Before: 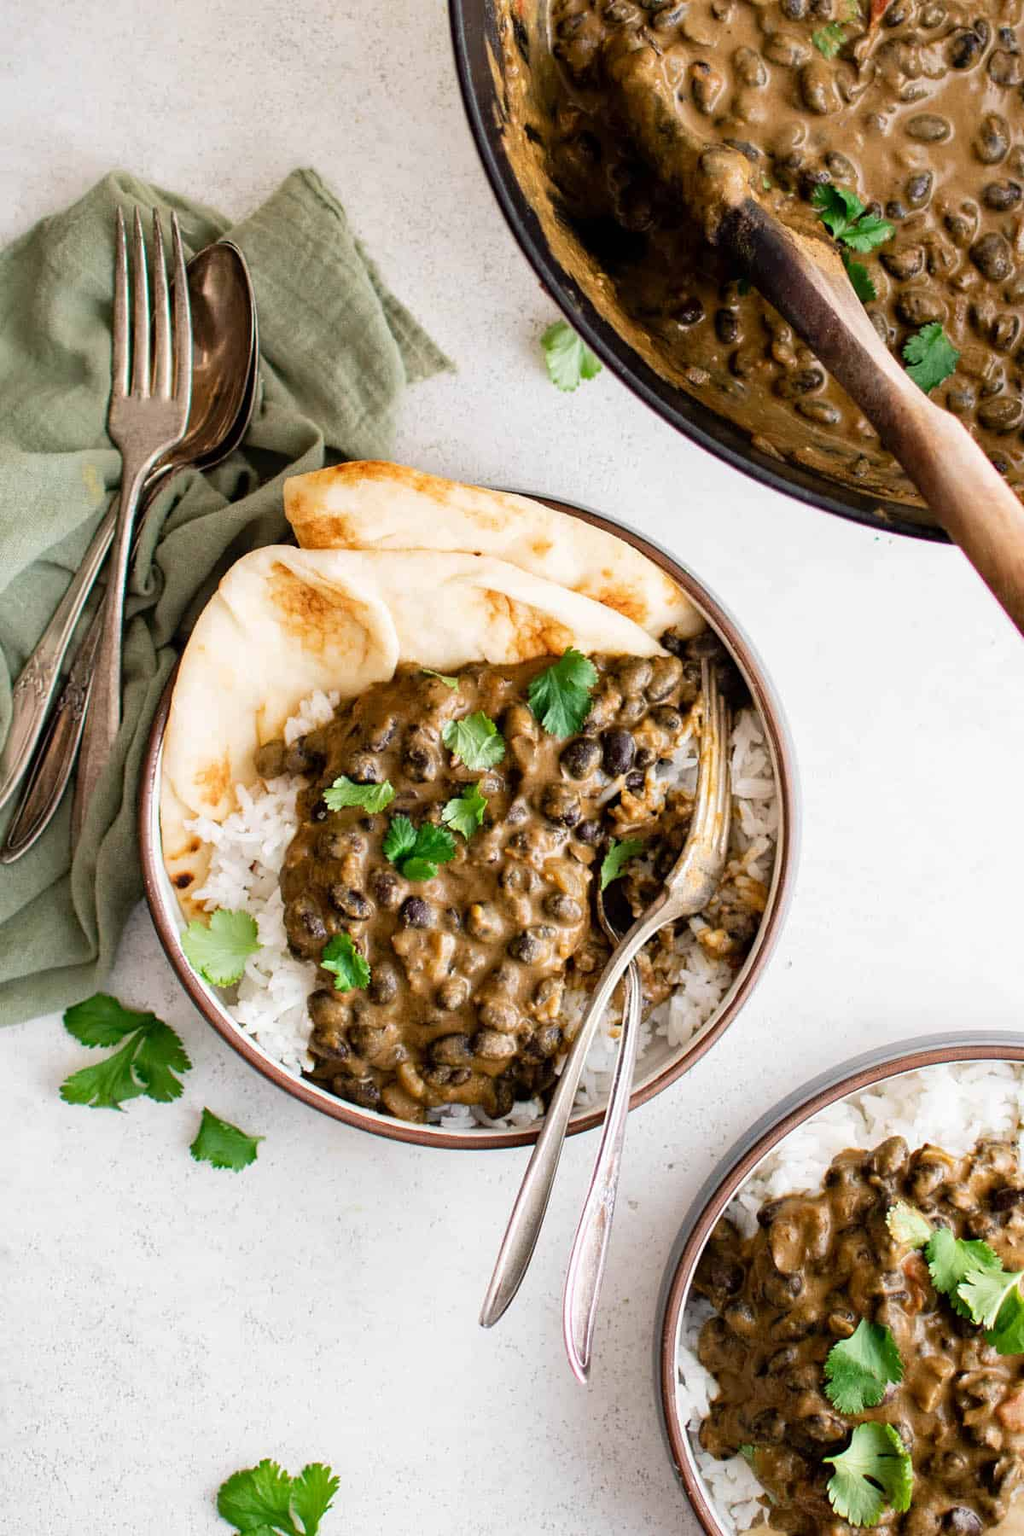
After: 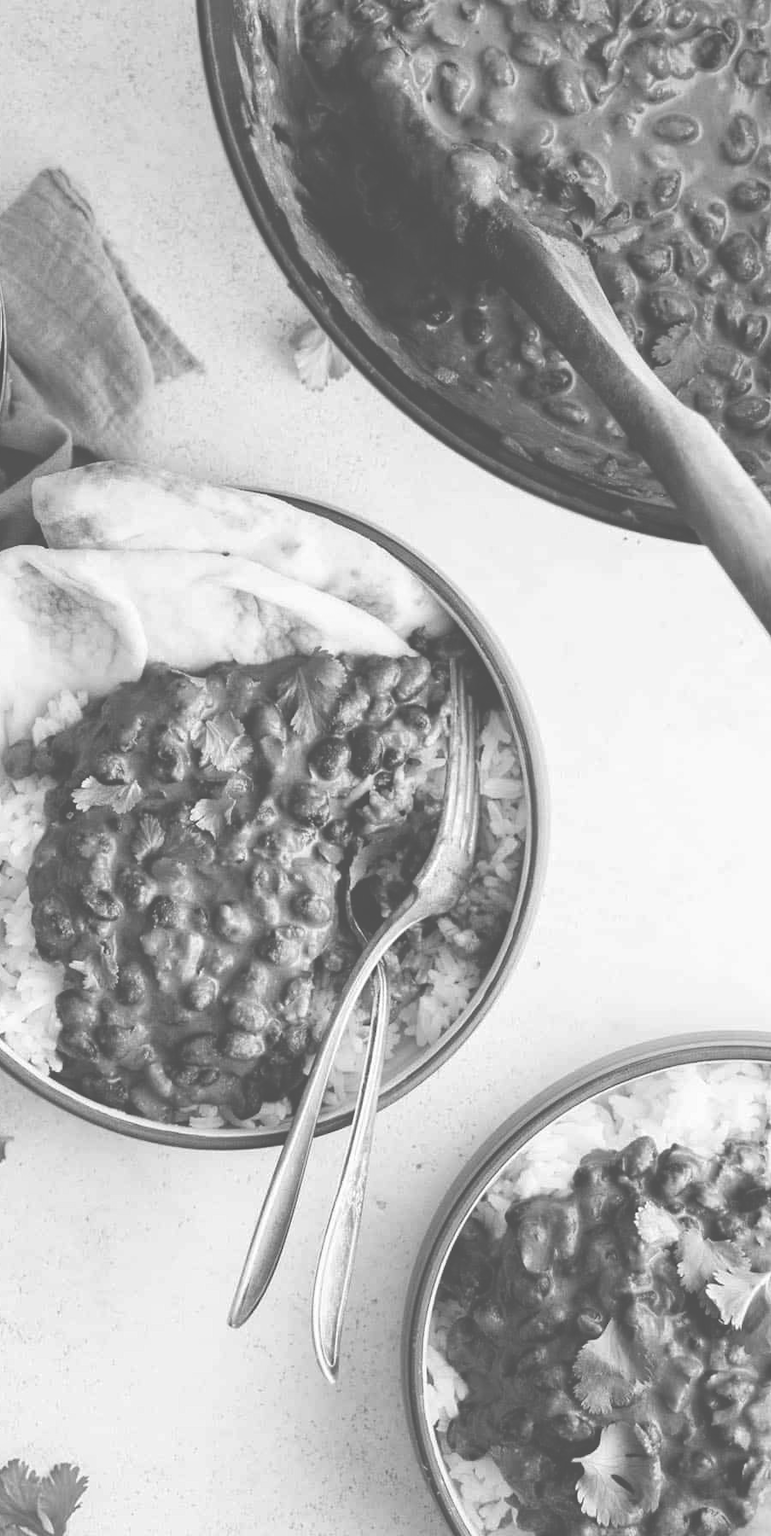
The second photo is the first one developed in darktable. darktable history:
crop and rotate: left 24.6%
exposure: black level correction -0.087, compensate highlight preservation false
monochrome: size 3.1
